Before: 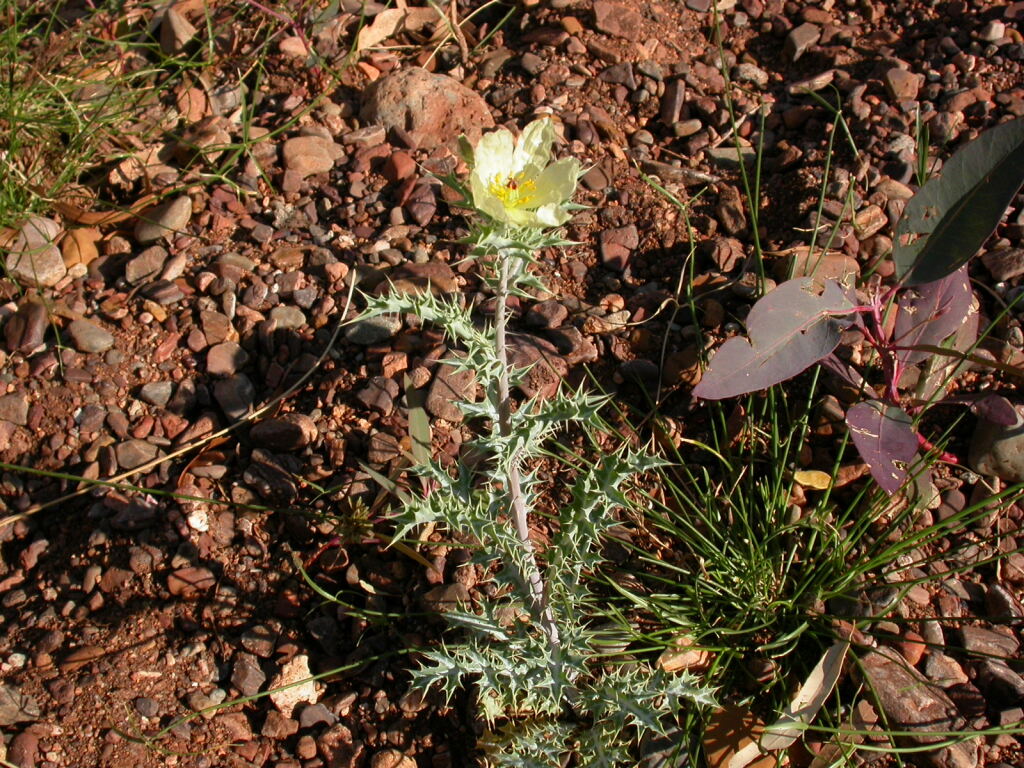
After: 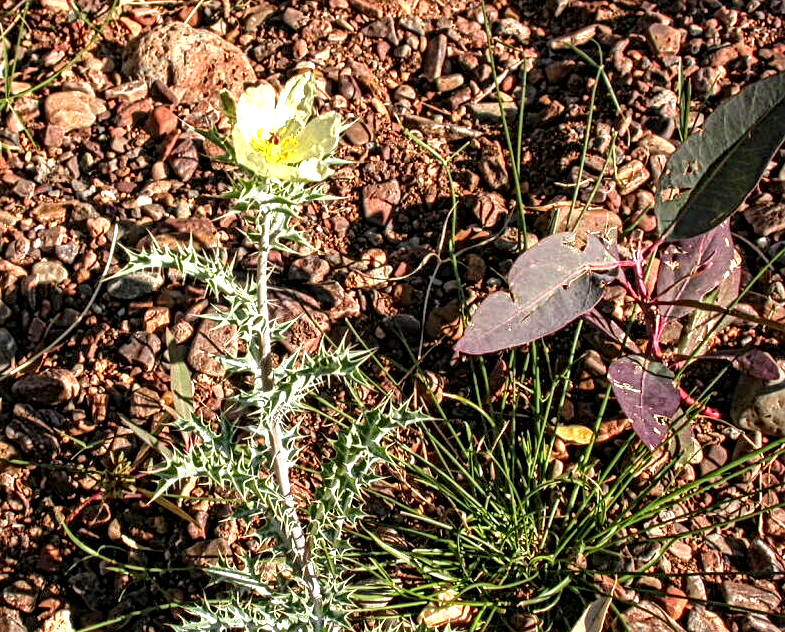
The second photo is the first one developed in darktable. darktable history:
local contrast: mode bilateral grid, contrast 20, coarseness 3, detail 298%, midtone range 0.2
crop: left 23.311%, top 5.873%, bottom 11.733%
exposure: exposure 0.751 EV, compensate highlight preservation false
